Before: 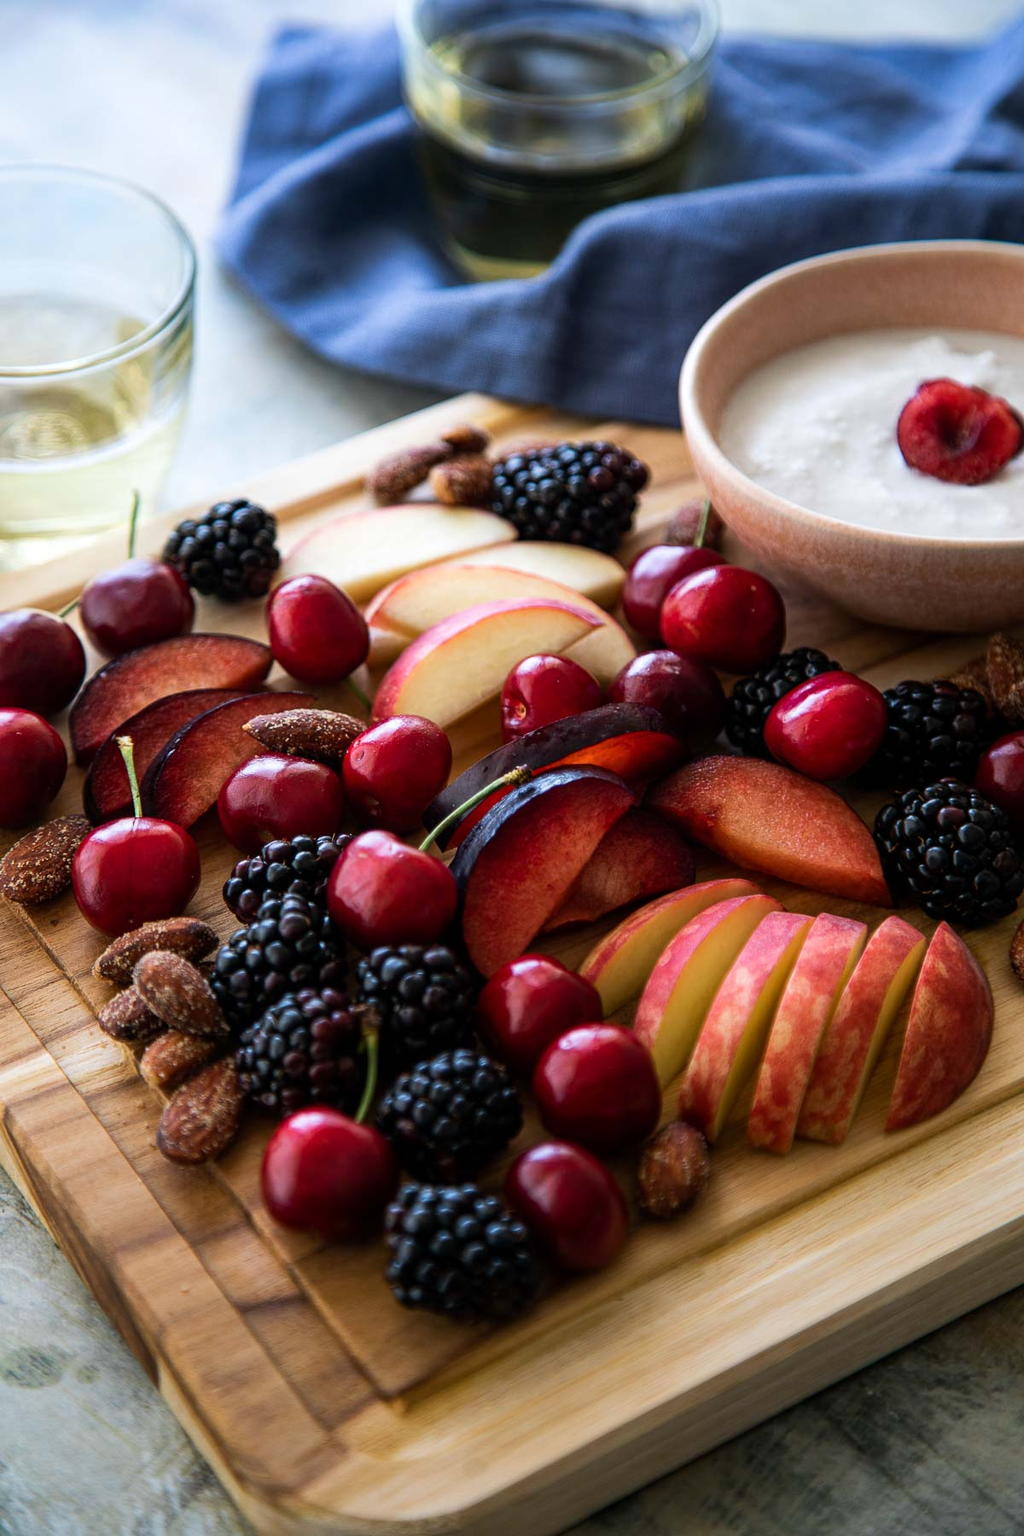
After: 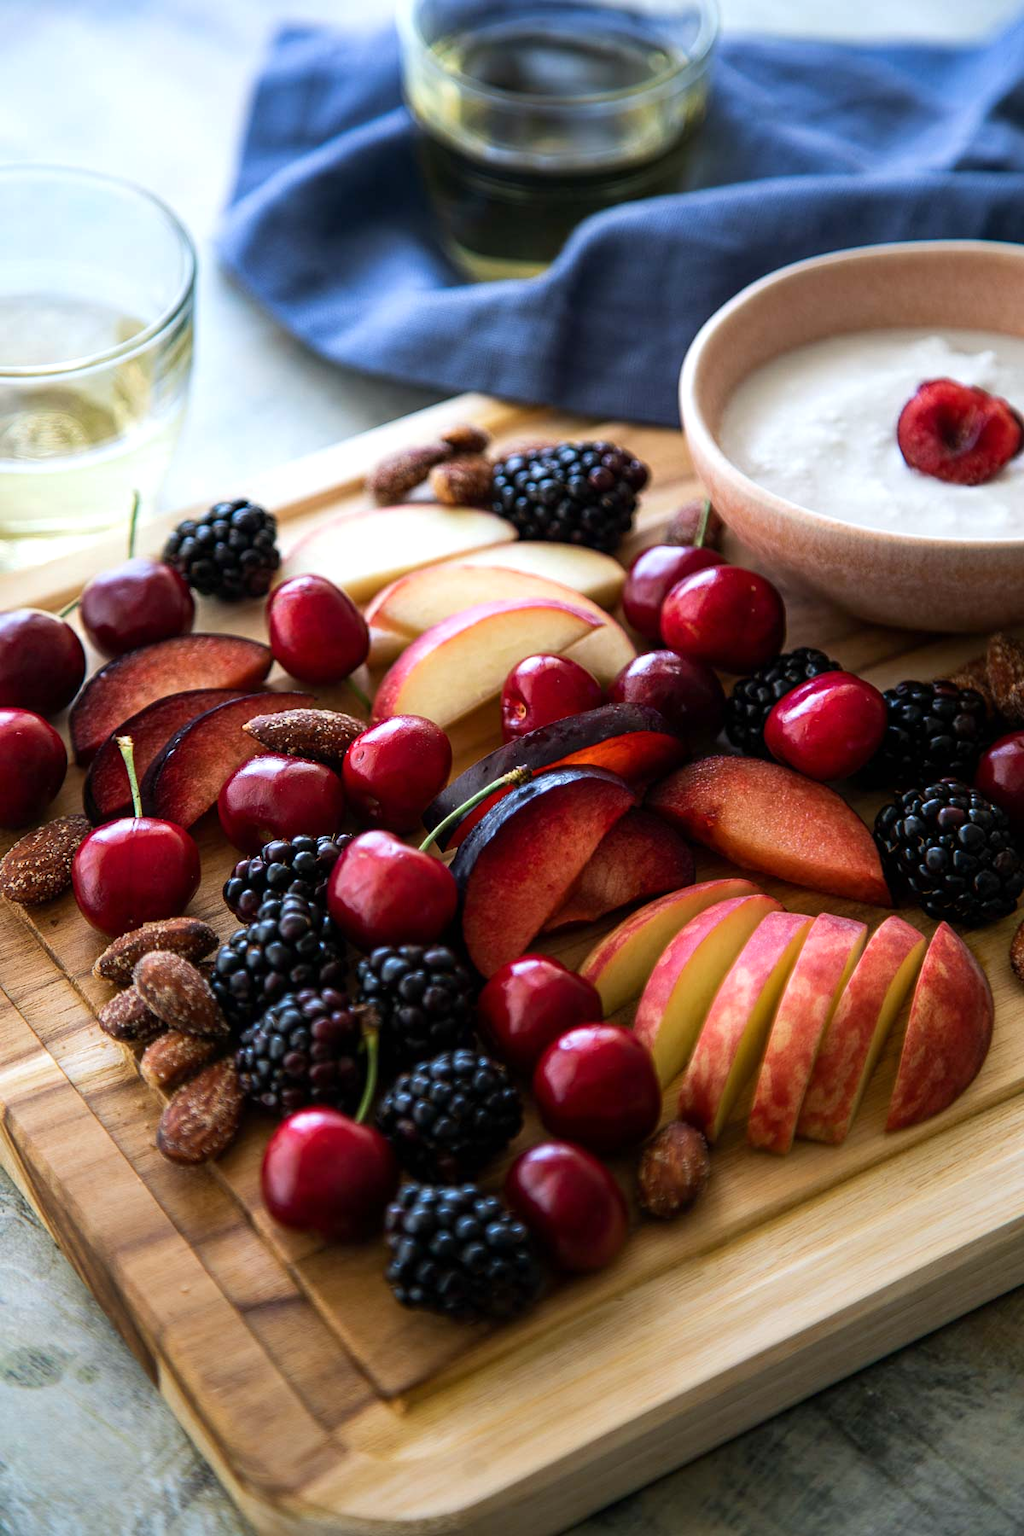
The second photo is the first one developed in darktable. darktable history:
exposure: exposure 0.191 EV, compensate highlight preservation false
white balance: red 0.986, blue 1.01
